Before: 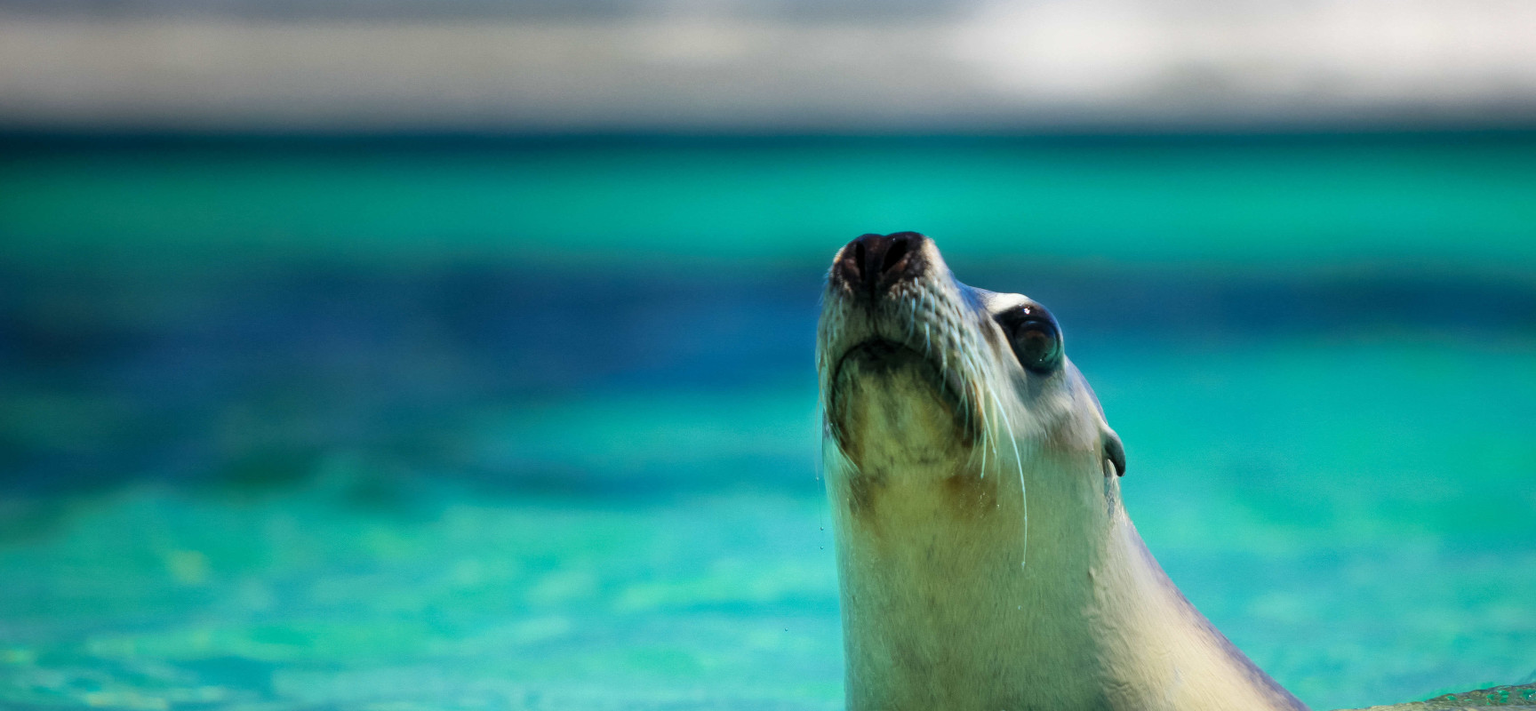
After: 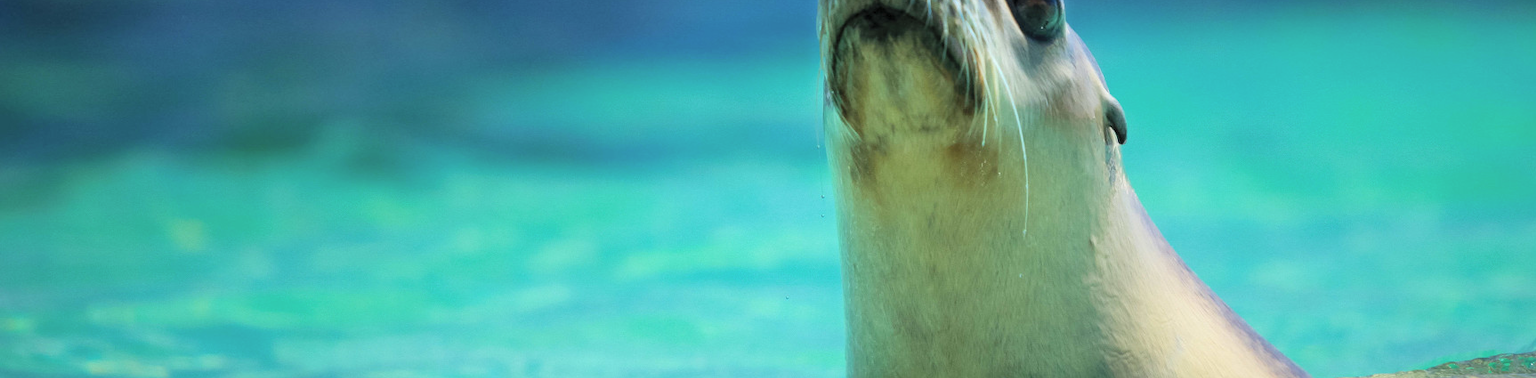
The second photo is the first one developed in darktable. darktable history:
crop and rotate: top 46.79%, right 0.082%
contrast brightness saturation: brightness 0.15
